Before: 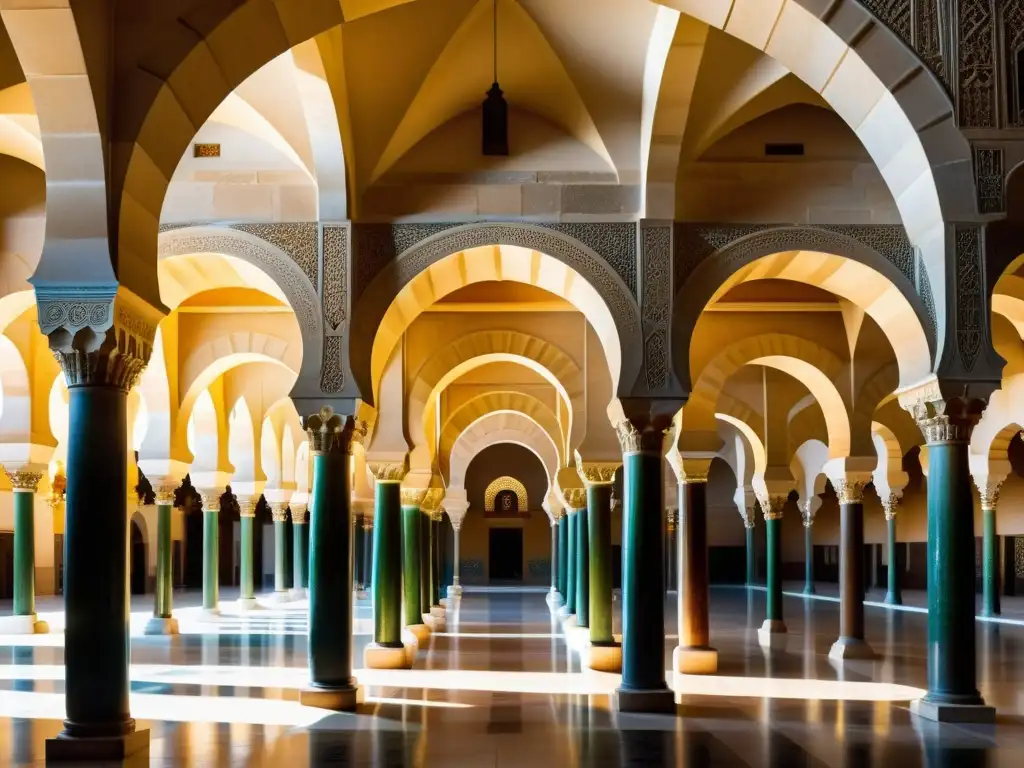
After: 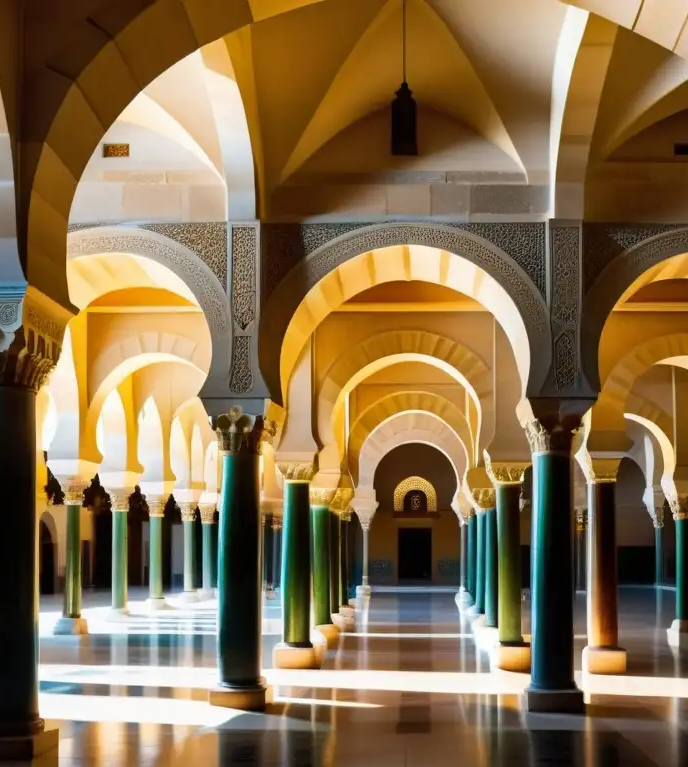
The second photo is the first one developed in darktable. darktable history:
crop and rotate: left 8.921%, right 23.862%
